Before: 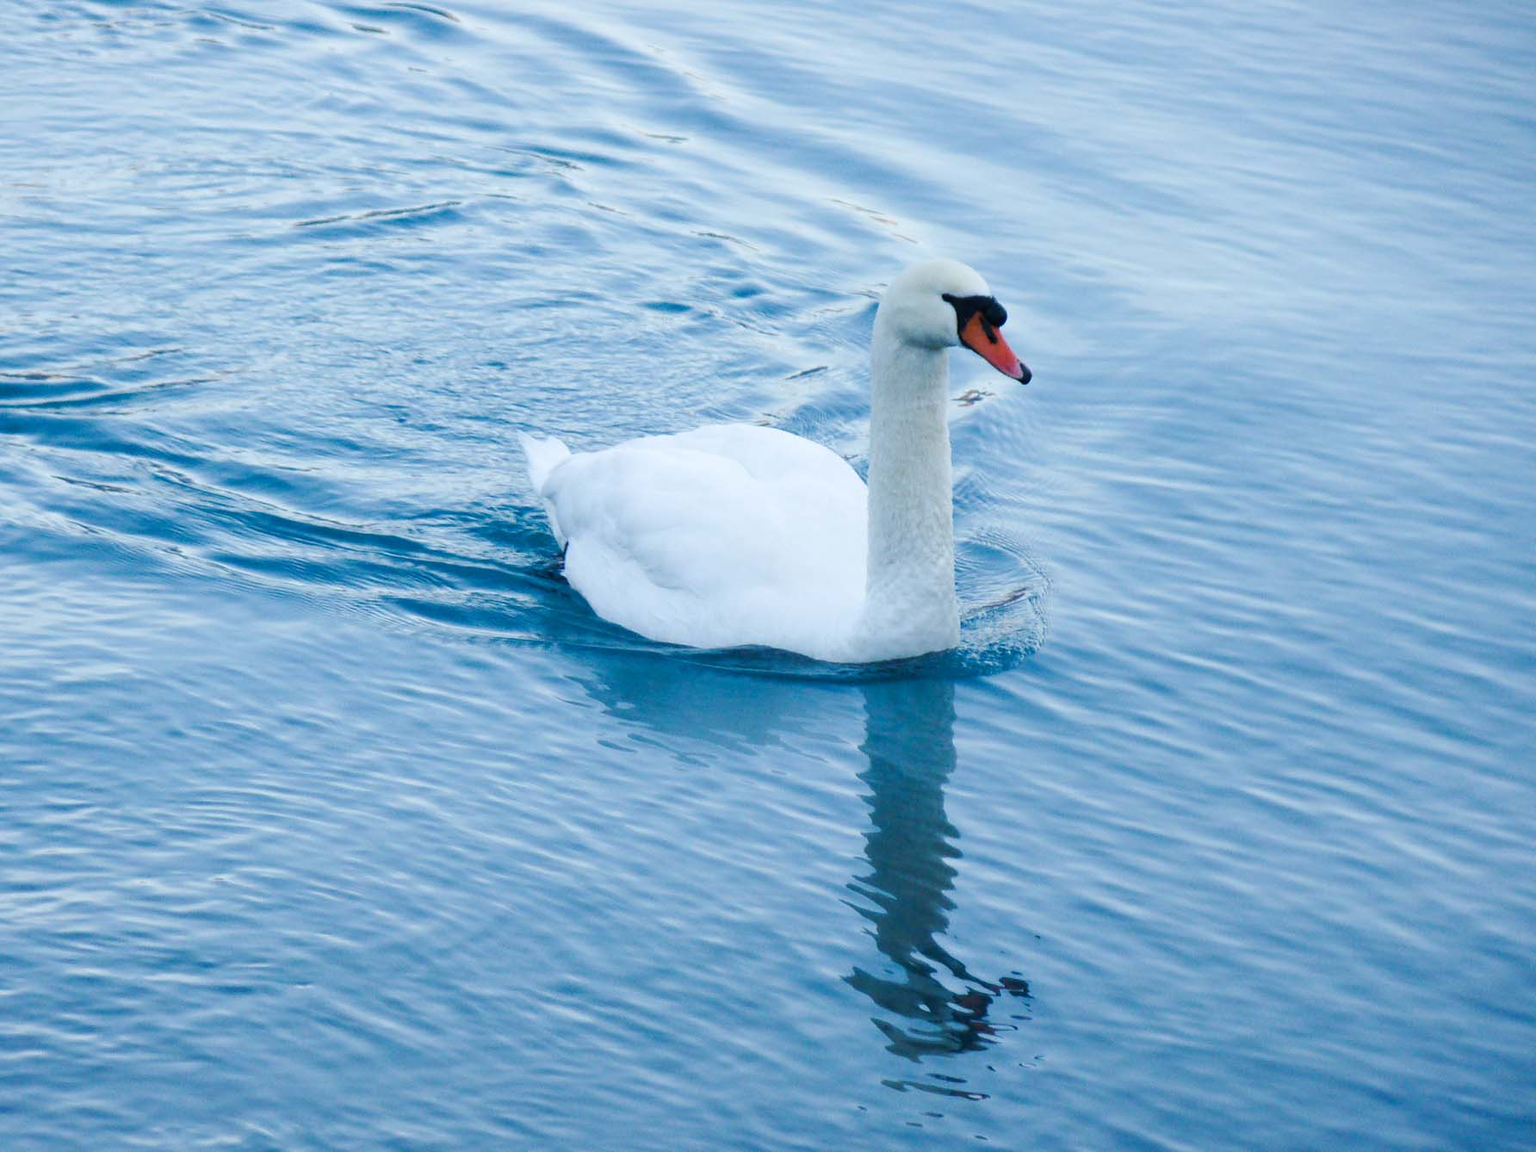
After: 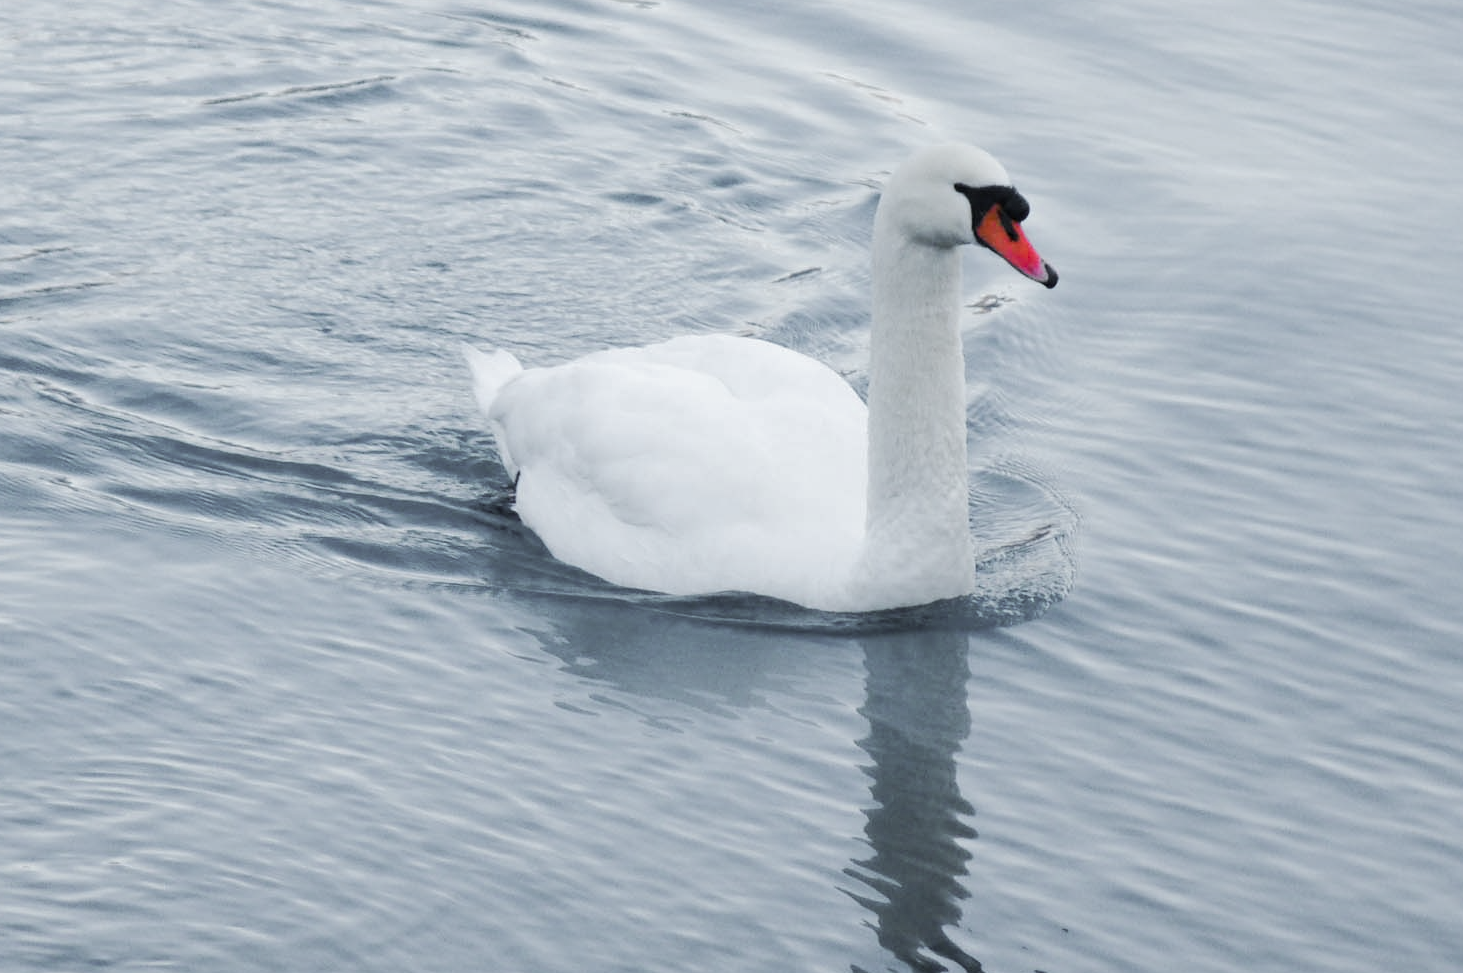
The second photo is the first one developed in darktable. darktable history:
color zones: curves: ch1 [(0, 0.638) (0.193, 0.442) (0.286, 0.15) (0.429, 0.14) (0.571, 0.142) (0.714, 0.154) (0.857, 0.175) (1, 0.638)]
base curve: curves: ch0 [(0, 0) (0.262, 0.32) (0.722, 0.705) (1, 1)]
crop: left 7.856%, top 11.836%, right 10.12%, bottom 15.387%
